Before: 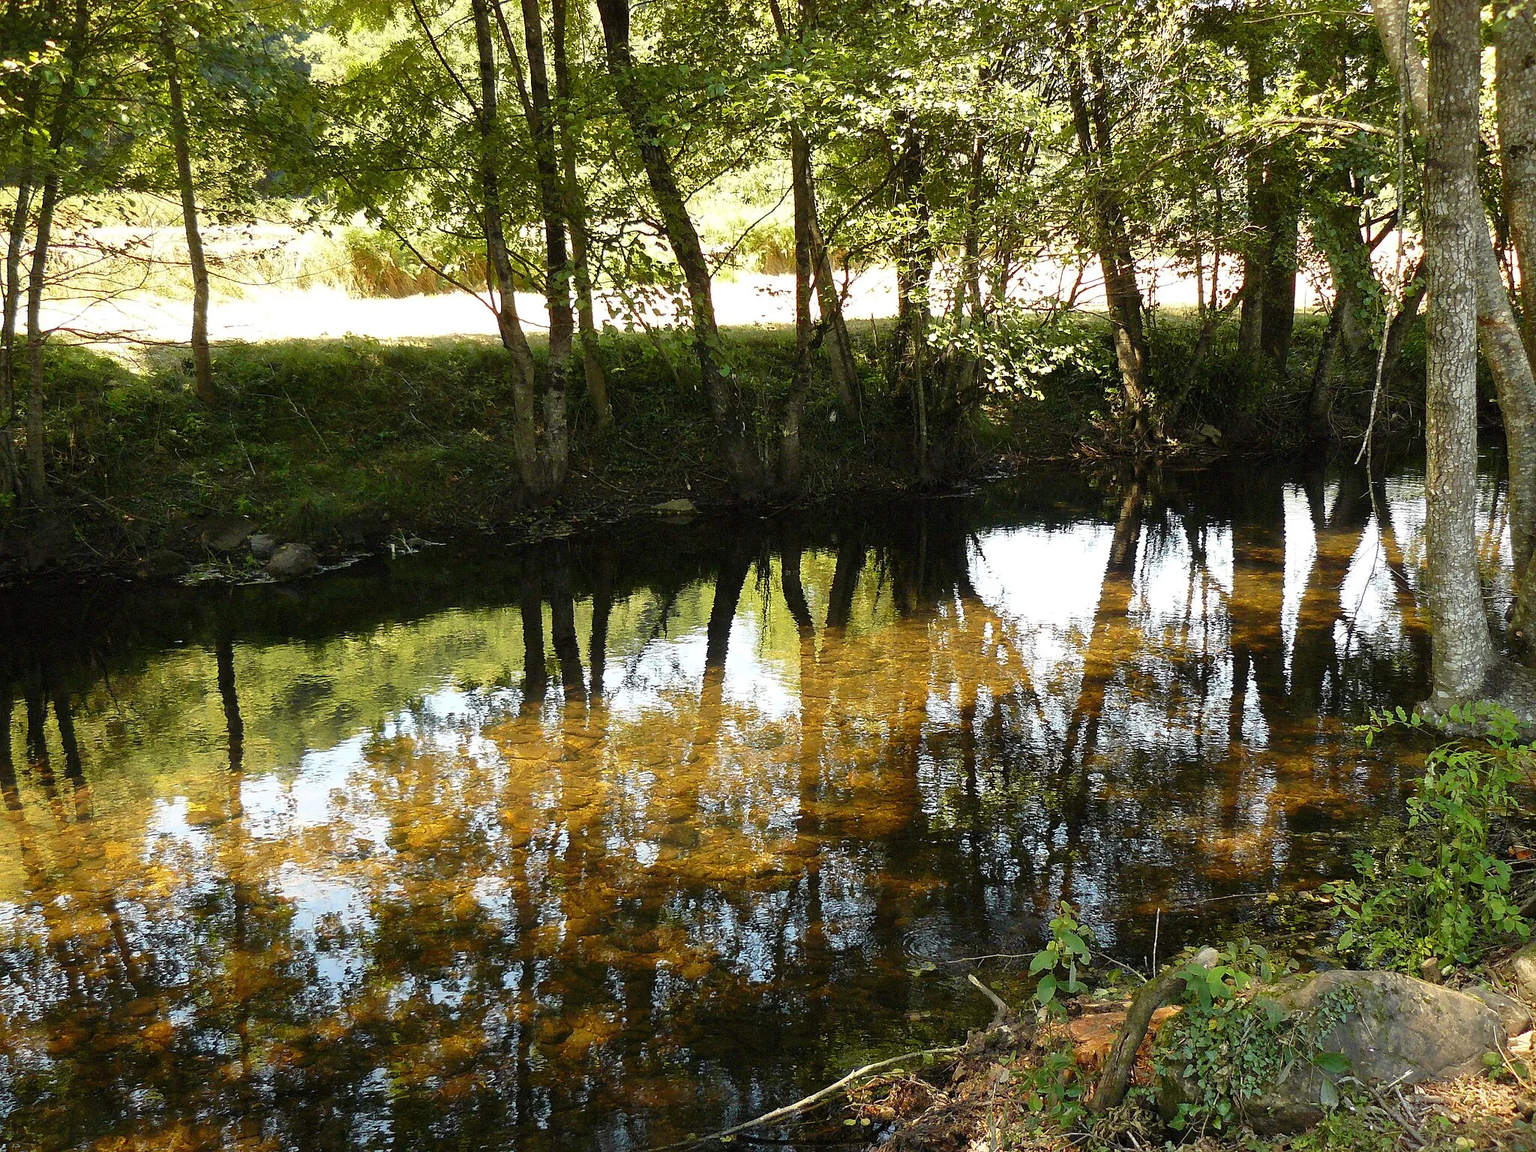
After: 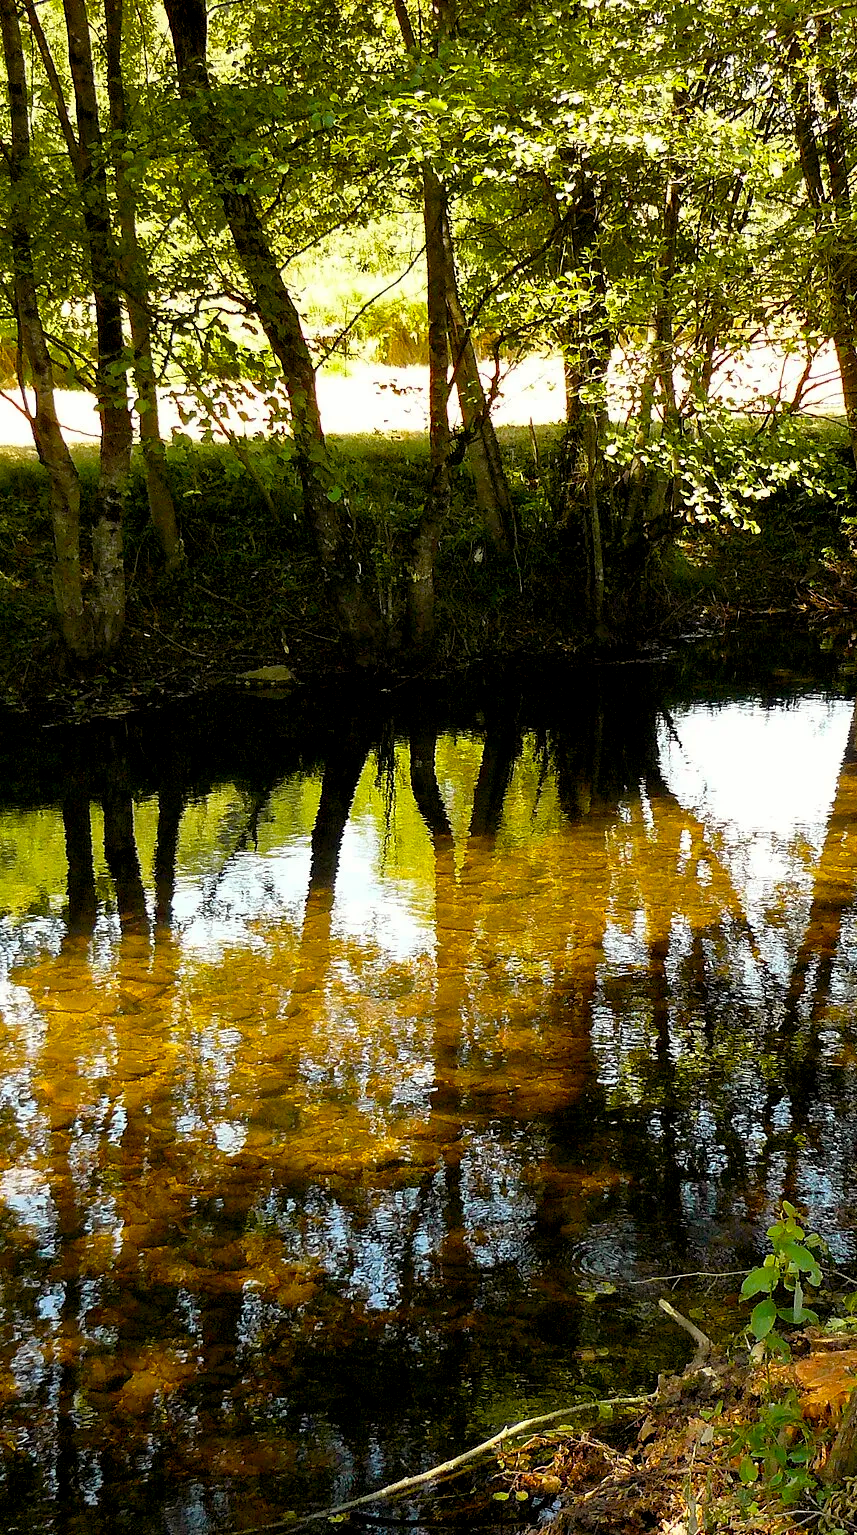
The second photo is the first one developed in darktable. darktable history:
crop: left 30.868%, right 27.247%
color balance rgb: power › chroma 0.673%, power › hue 60°, global offset › luminance -0.867%, perceptual saturation grading › global saturation 25.483%, global vibrance 20%
